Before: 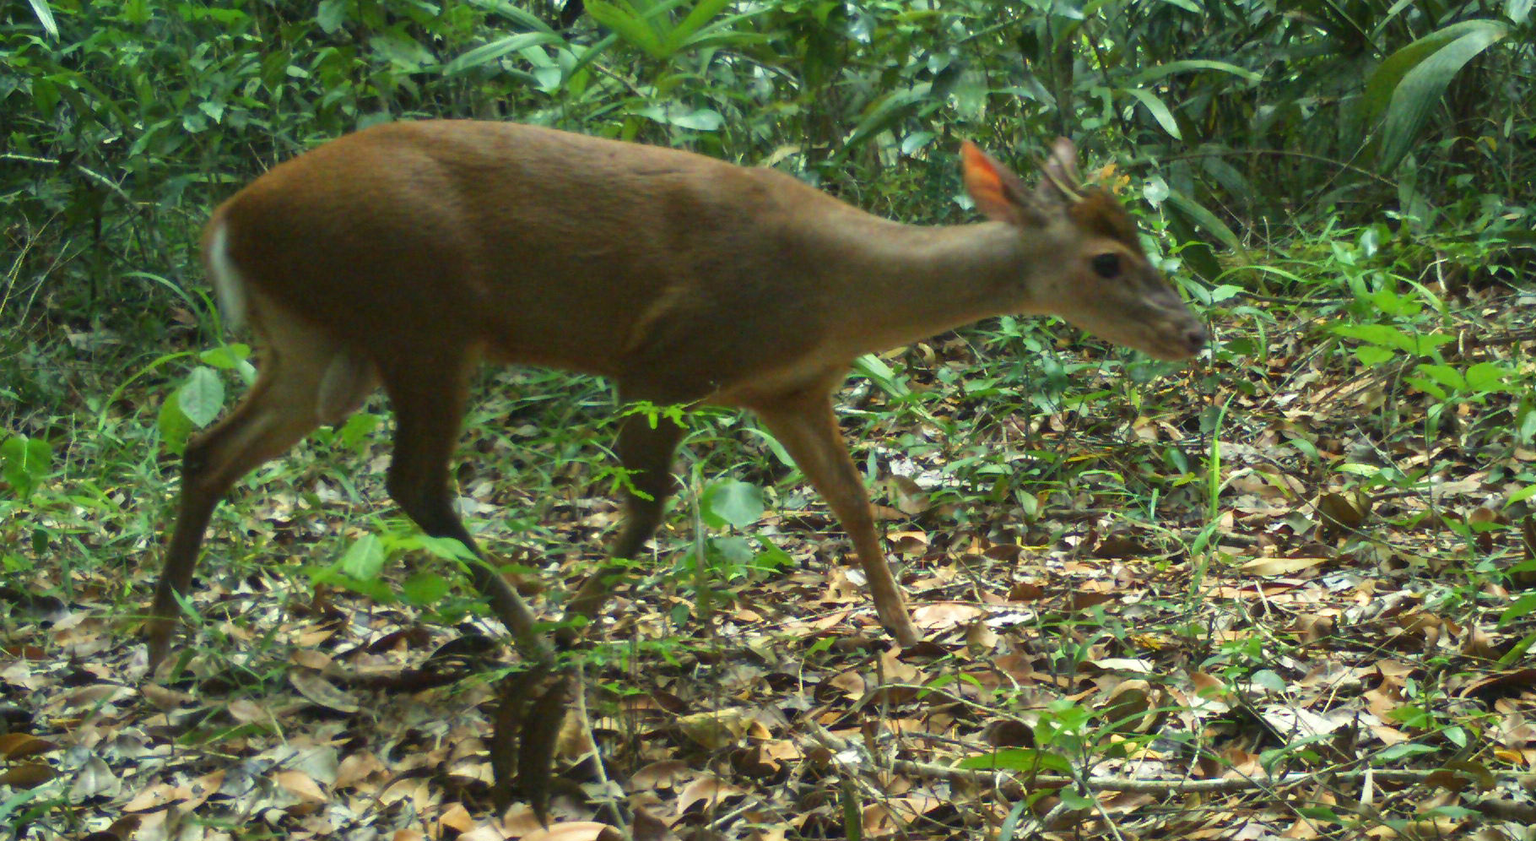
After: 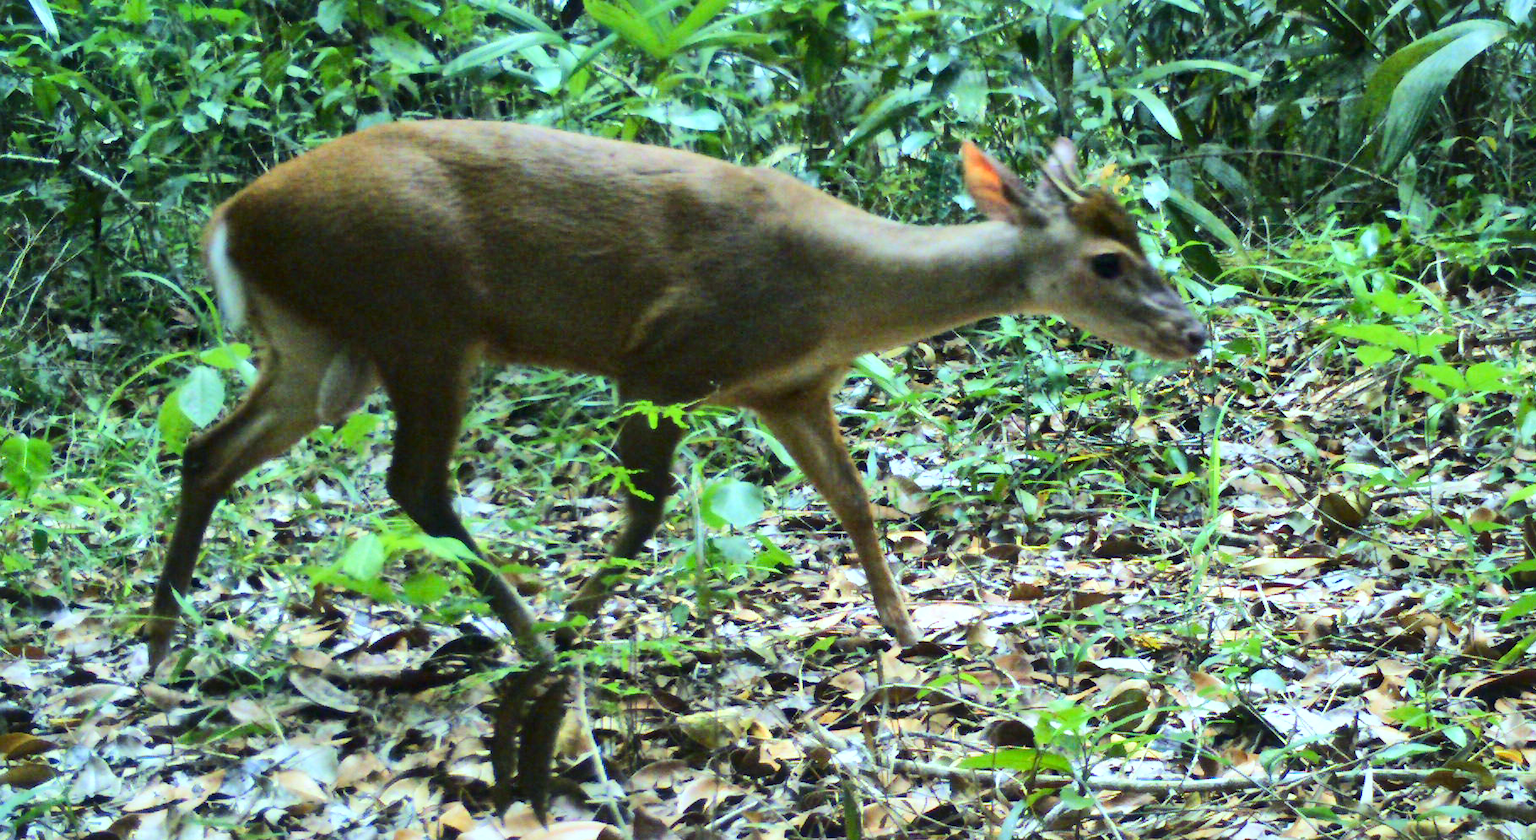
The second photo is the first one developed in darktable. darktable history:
white balance: red 0.871, blue 1.249
local contrast: mode bilateral grid, contrast 25, coarseness 60, detail 151%, midtone range 0.2
tone curve: curves: ch0 [(0, 0.026) (0.146, 0.158) (0.272, 0.34) (0.453, 0.627) (0.687, 0.829) (1, 1)], color space Lab, linked channels, preserve colors none
